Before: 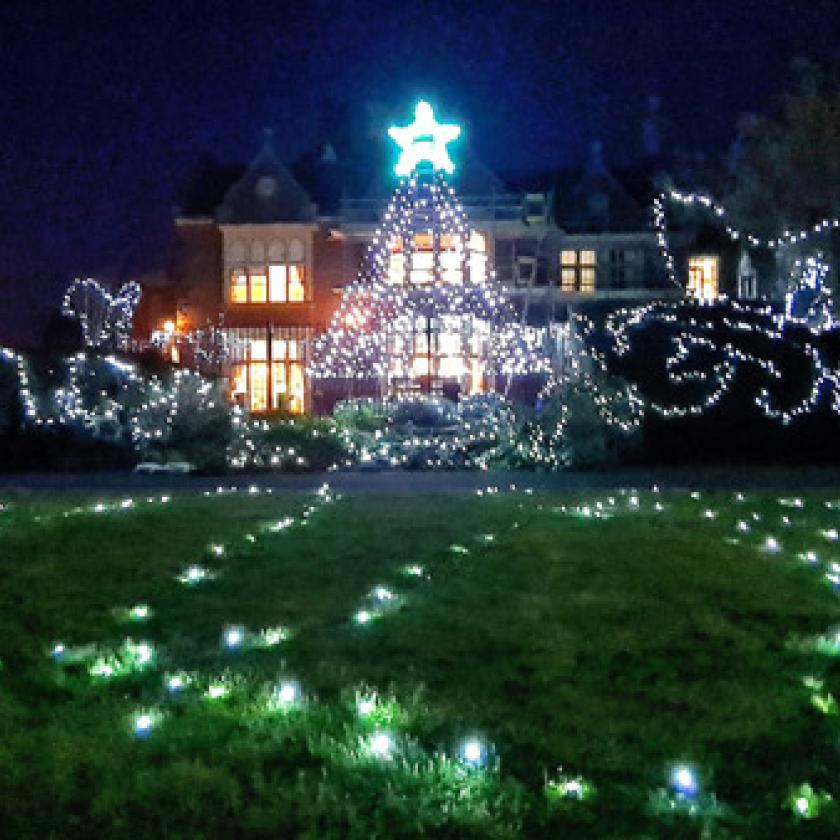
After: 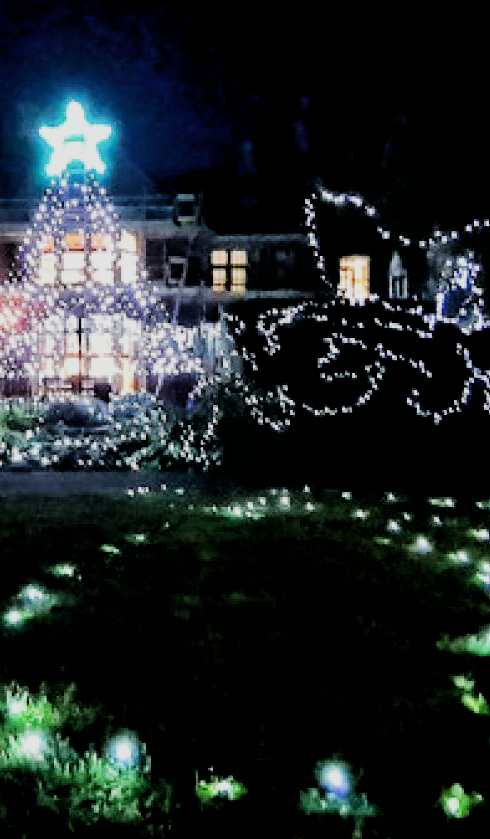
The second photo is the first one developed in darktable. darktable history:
crop: left 41.663%
filmic rgb: black relative exposure -2.96 EV, white relative exposure 4.56 EV, threshold 3.06 EV, hardness 1.71, contrast 1.262, enable highlight reconstruction true
tone equalizer: -8 EV -0.44 EV, -7 EV -0.403 EV, -6 EV -0.338 EV, -5 EV -0.219 EV, -3 EV 0.24 EV, -2 EV 0.354 EV, -1 EV 0.379 EV, +0 EV 0.433 EV, edges refinement/feathering 500, mask exposure compensation -1.57 EV, preserve details no
